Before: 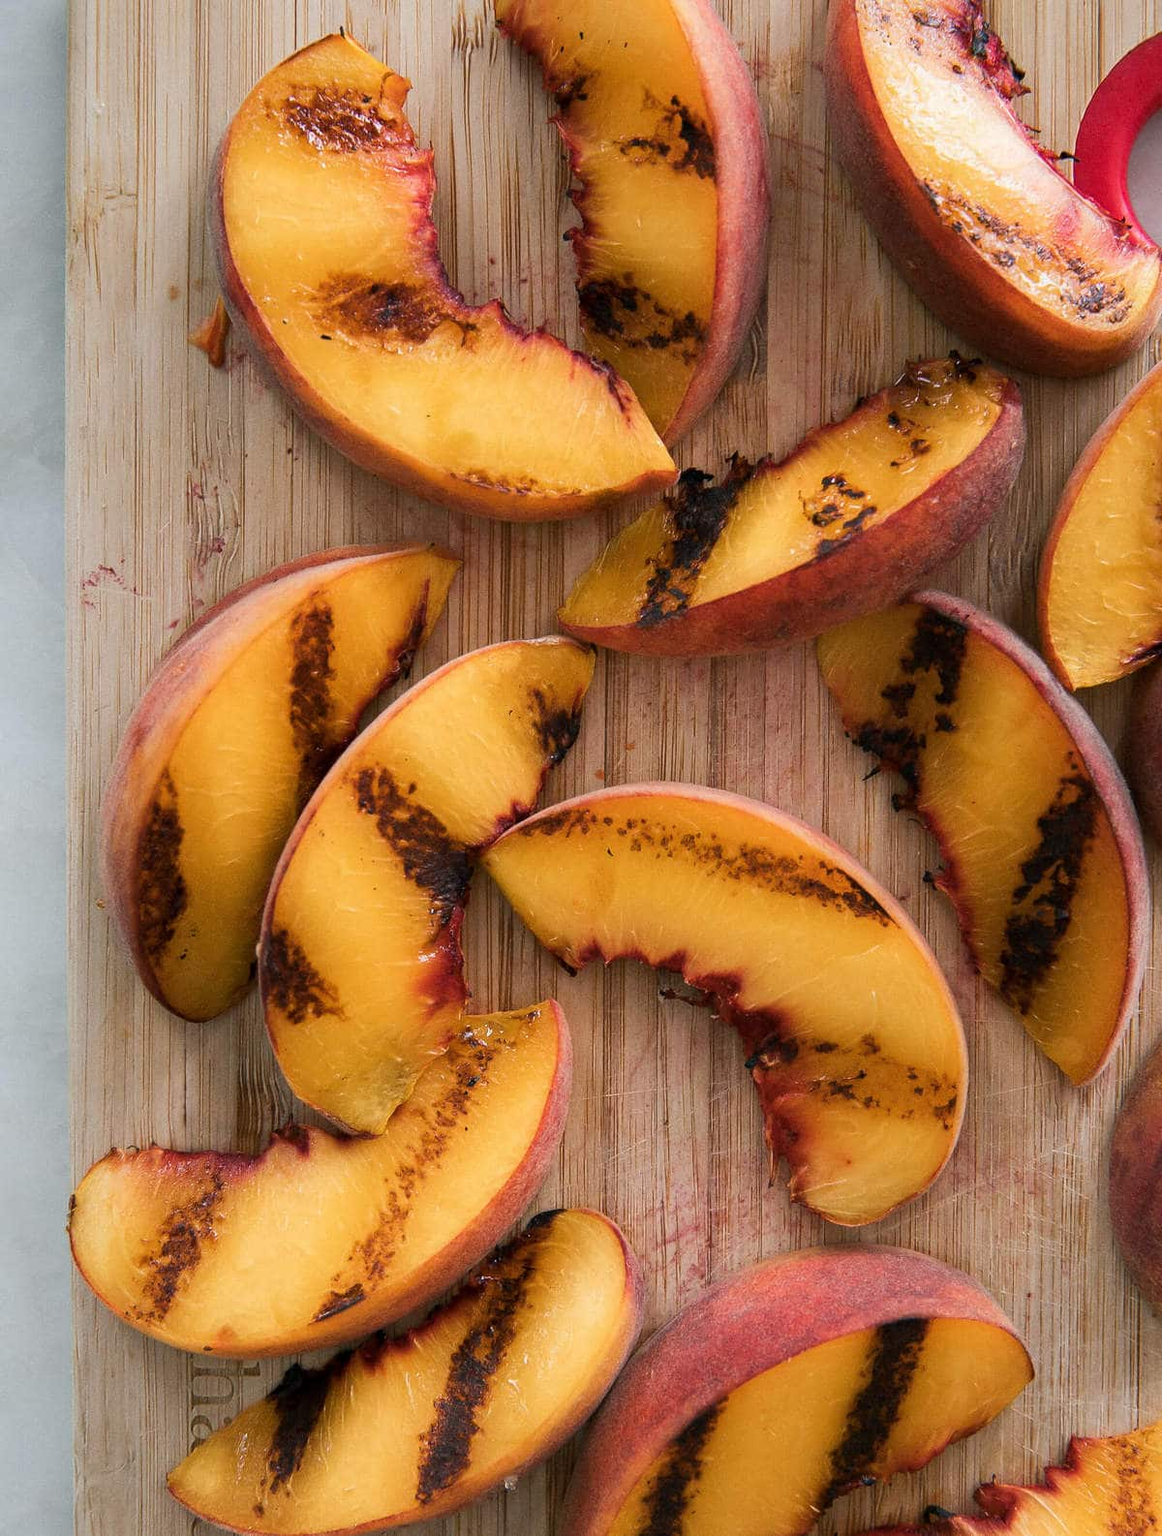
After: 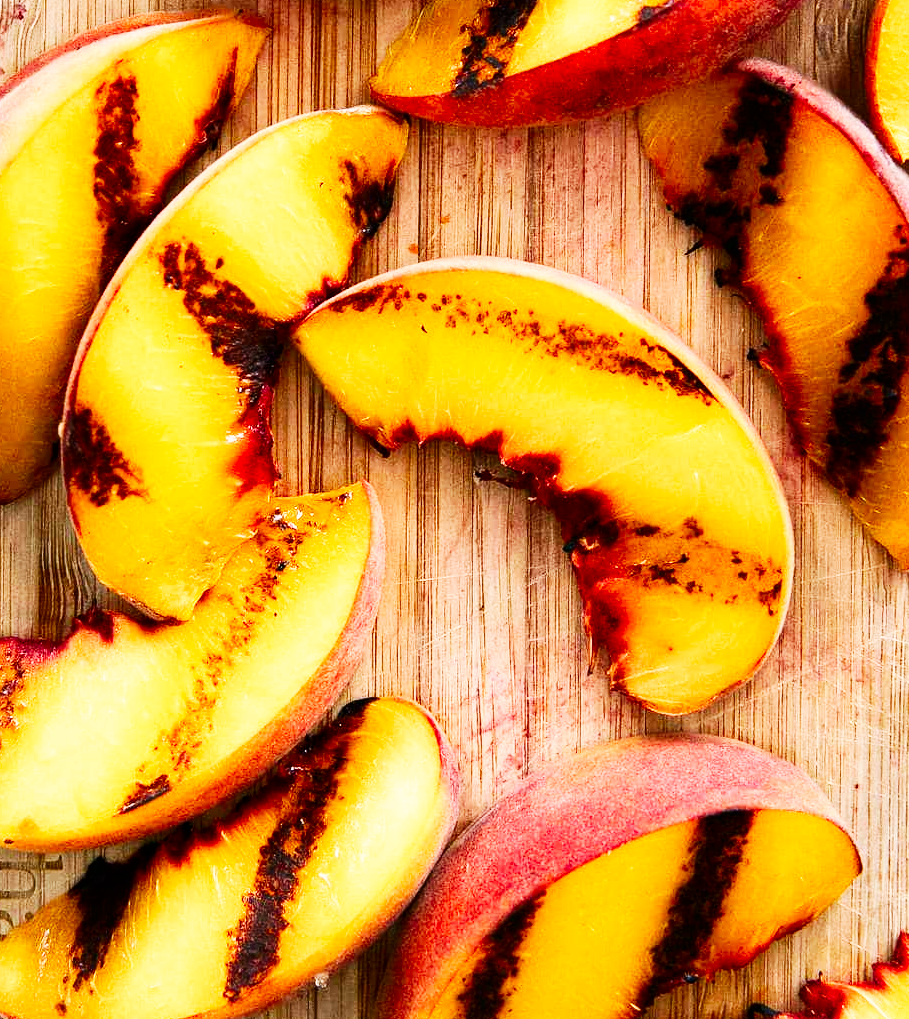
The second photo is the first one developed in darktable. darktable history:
crop and rotate: left 17.187%, top 34.779%, right 7.04%, bottom 0.926%
base curve: curves: ch0 [(0, 0) (0.007, 0.004) (0.027, 0.03) (0.046, 0.07) (0.207, 0.54) (0.442, 0.872) (0.673, 0.972) (1, 1)], exposure shift 0.582, preserve colors none
exposure: exposure -0.01 EV, compensate exposure bias true, compensate highlight preservation false
contrast brightness saturation: contrast 0.128, brightness -0.065, saturation 0.154
